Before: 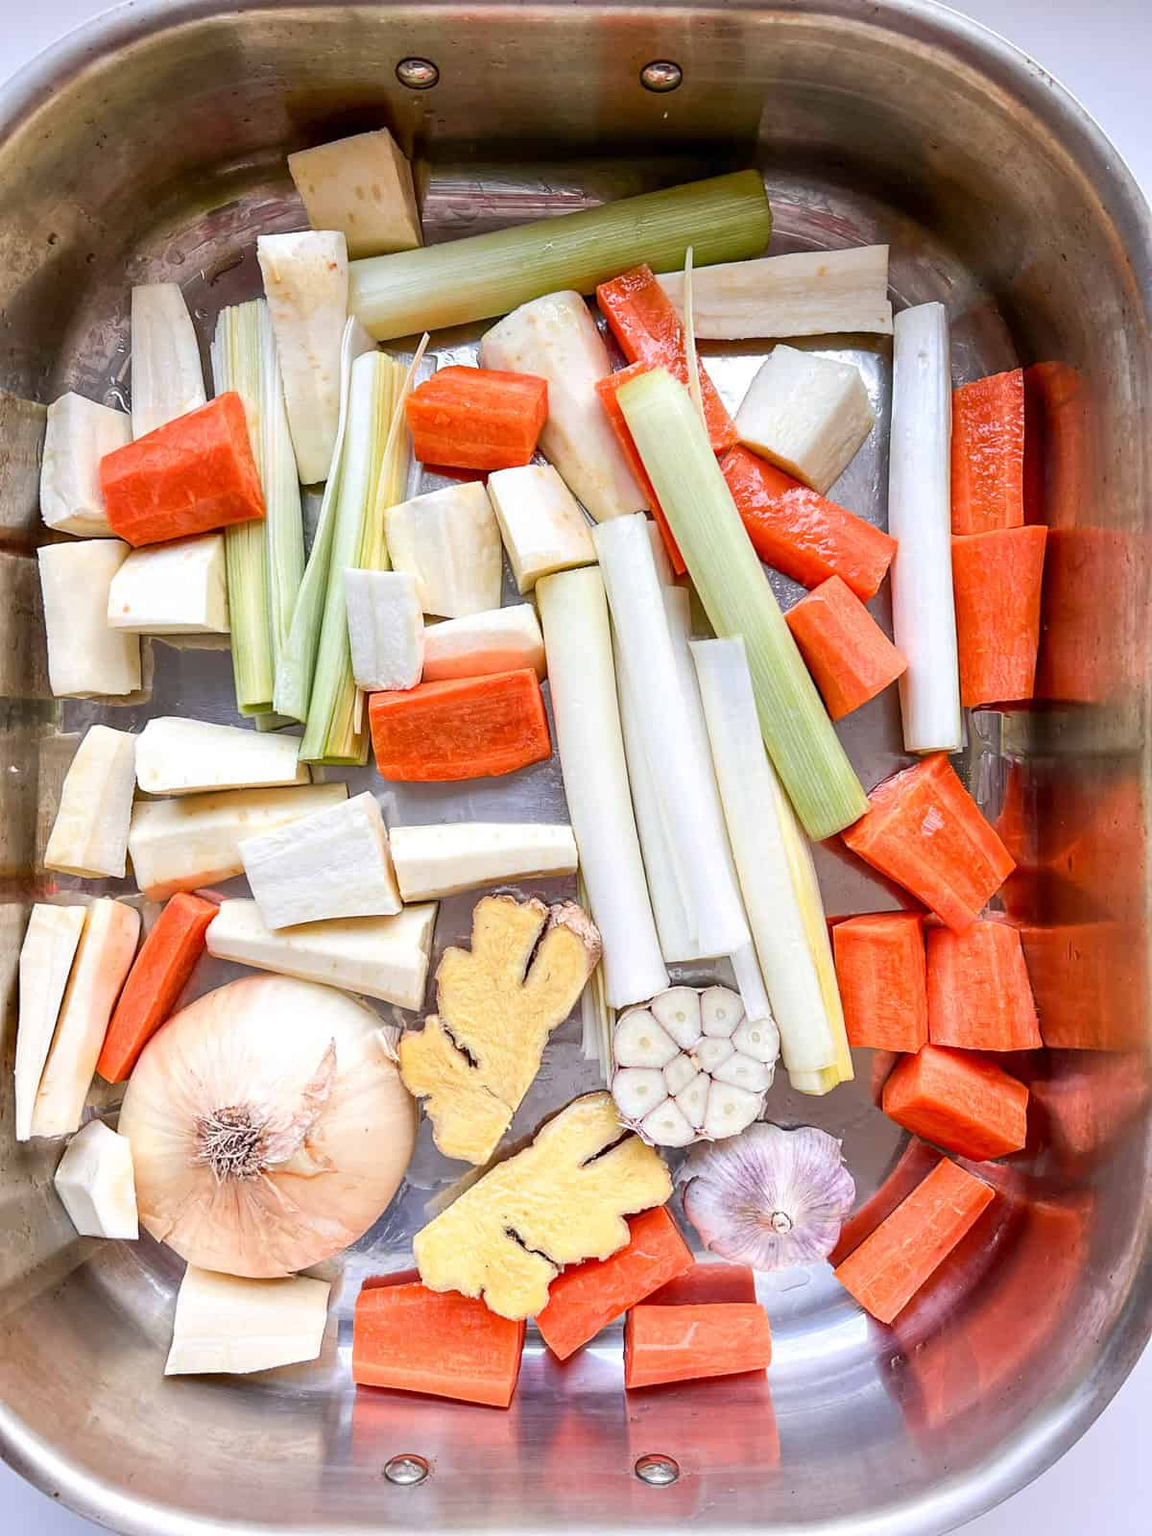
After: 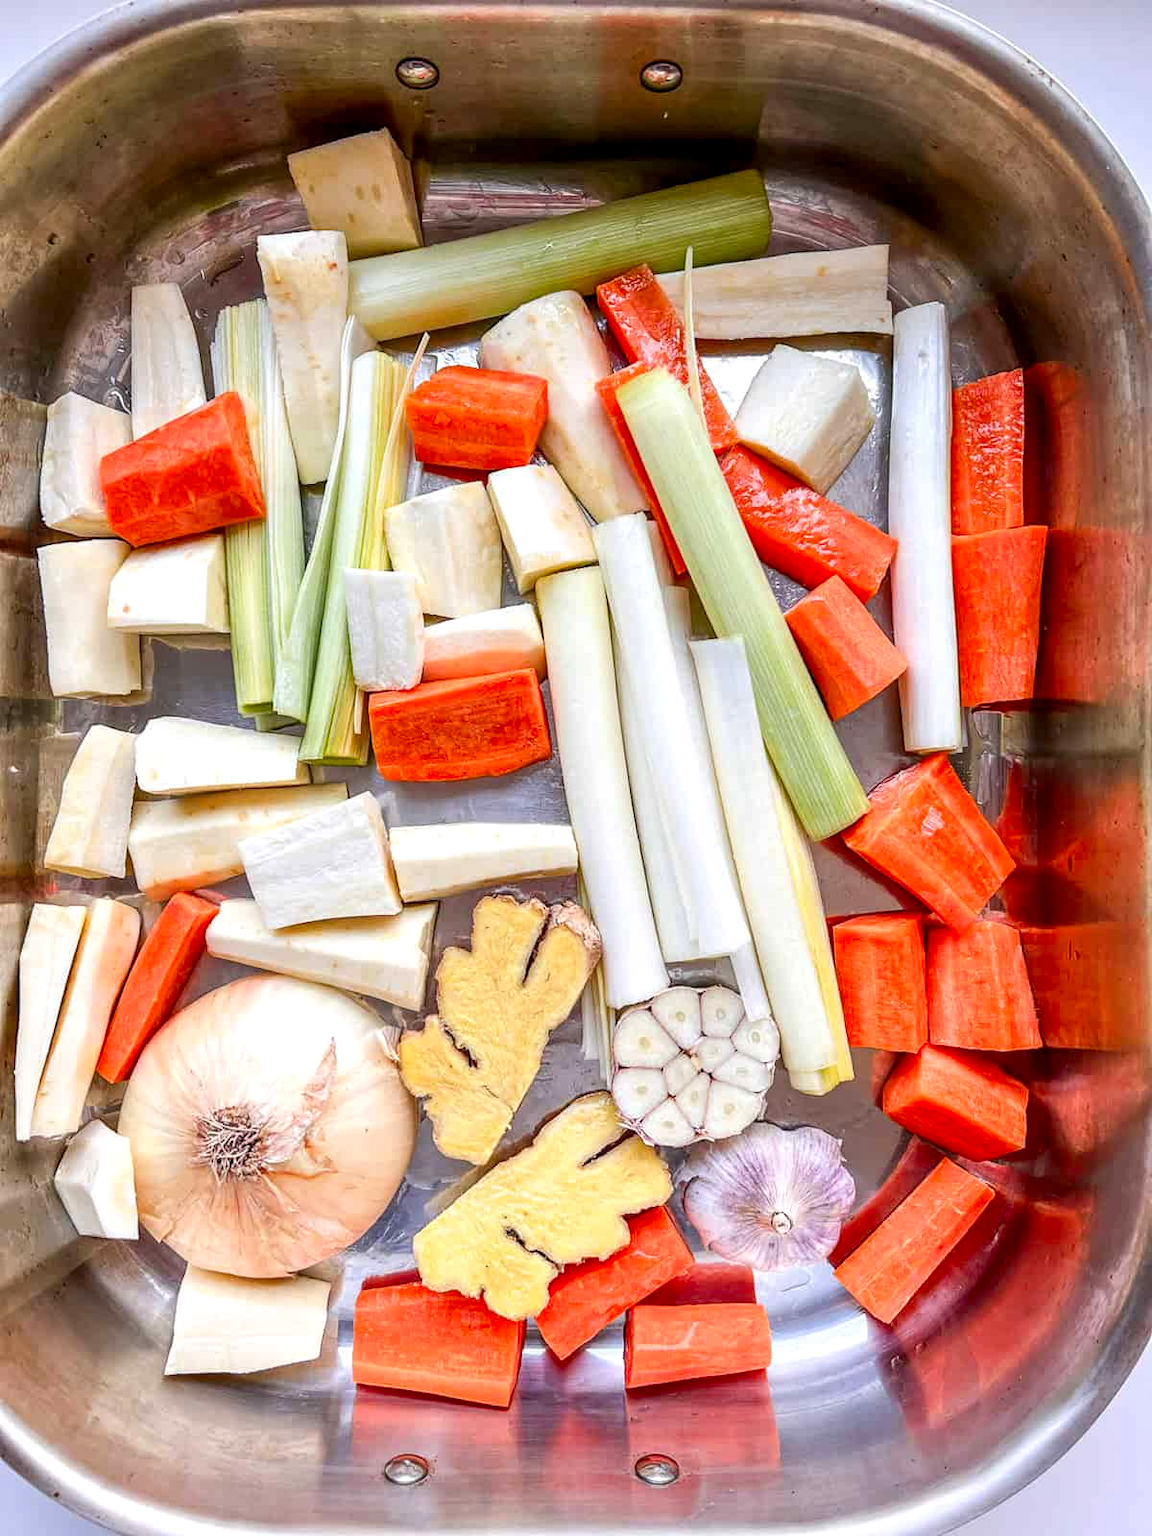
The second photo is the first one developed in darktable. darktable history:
contrast brightness saturation: saturation 0.18
local contrast: on, module defaults
